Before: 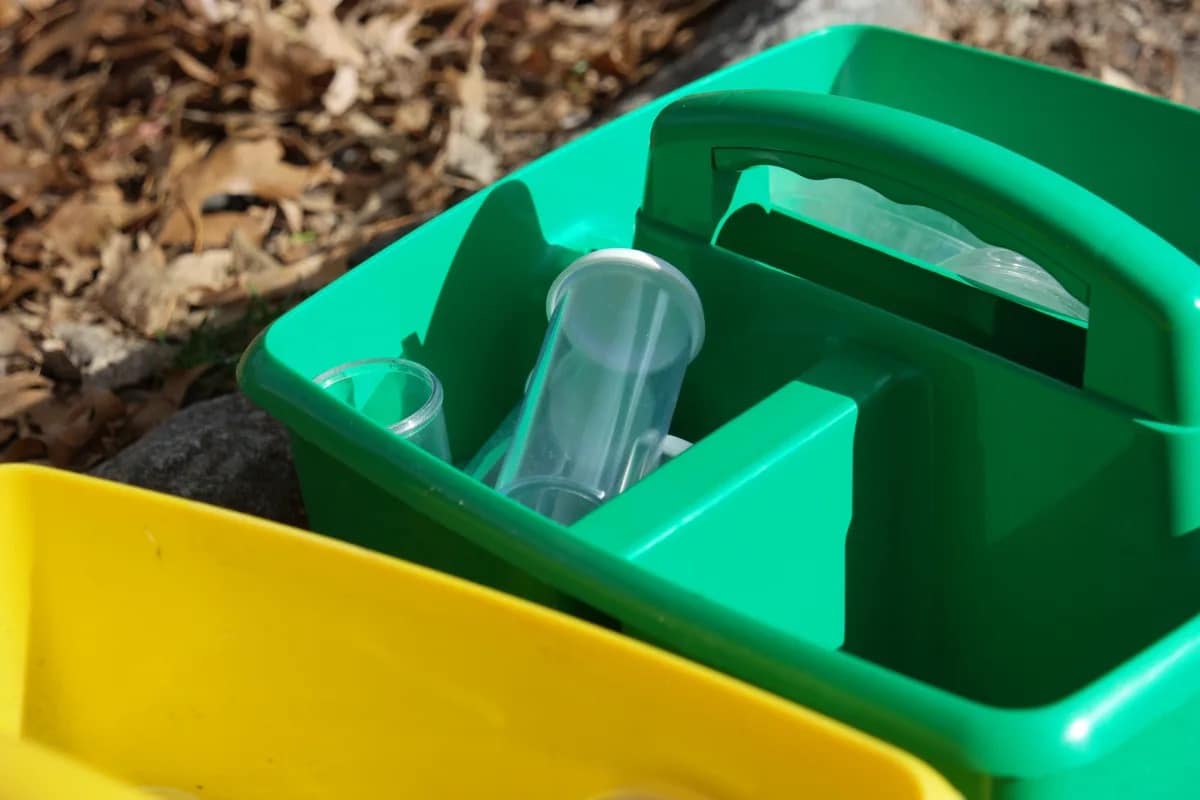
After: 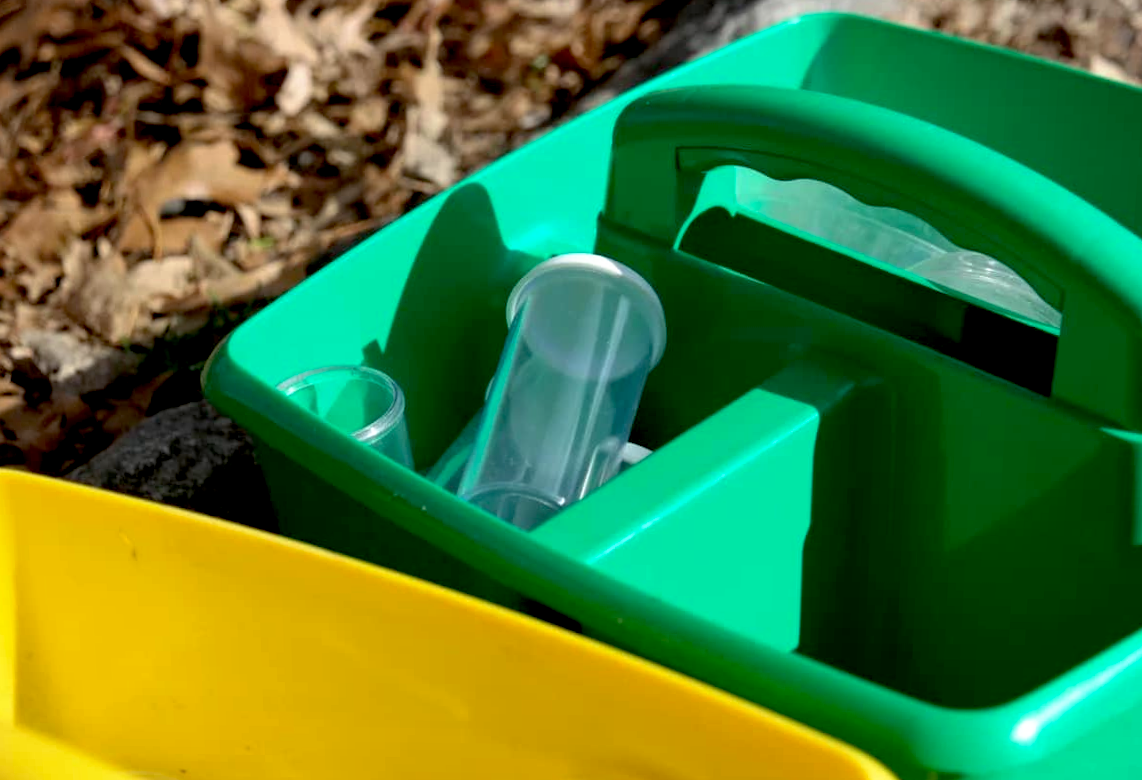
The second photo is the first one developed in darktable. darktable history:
base curve: curves: ch0 [(0.017, 0) (0.425, 0.441) (0.844, 0.933) (1, 1)], preserve colors none
rotate and perspective: rotation 0.074°, lens shift (vertical) 0.096, lens shift (horizontal) -0.041, crop left 0.043, crop right 0.952, crop top 0.024, crop bottom 0.979
